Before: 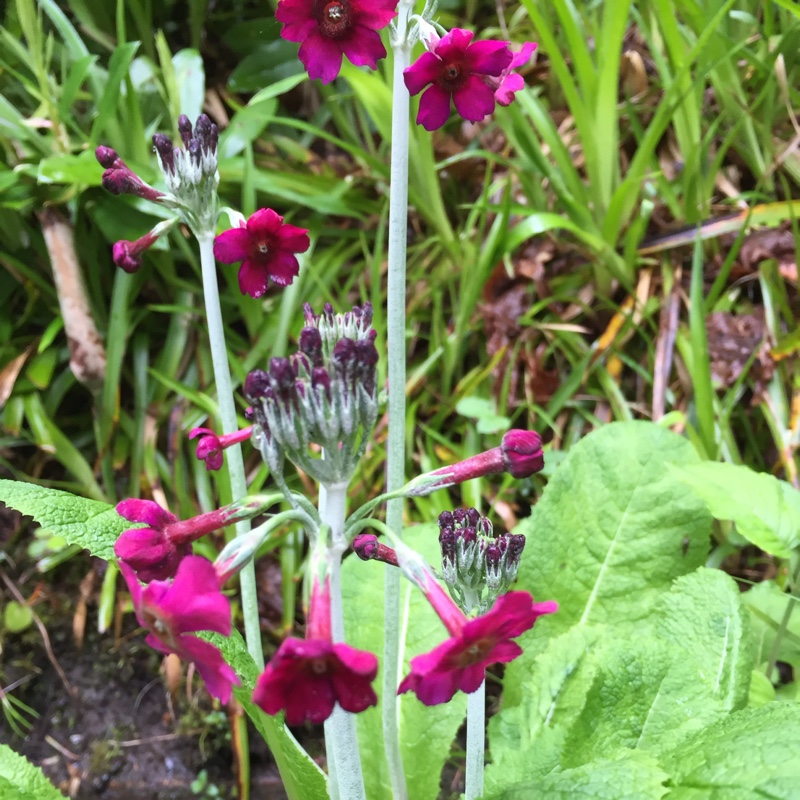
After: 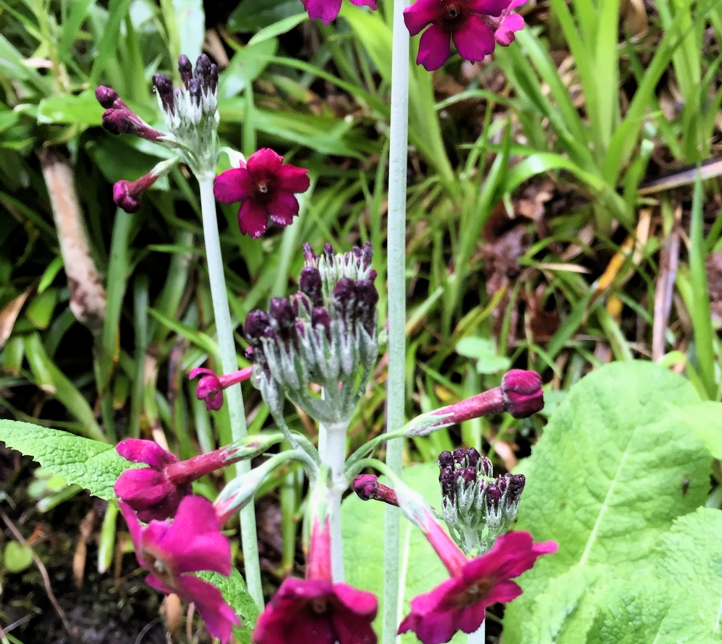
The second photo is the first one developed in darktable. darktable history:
crop: top 7.503%, right 9.708%, bottom 11.986%
filmic rgb: black relative exposure -6.27 EV, white relative exposure 2.8 EV, target black luminance 0%, hardness 4.58, latitude 68.15%, contrast 1.28, shadows ↔ highlights balance -3.35%
